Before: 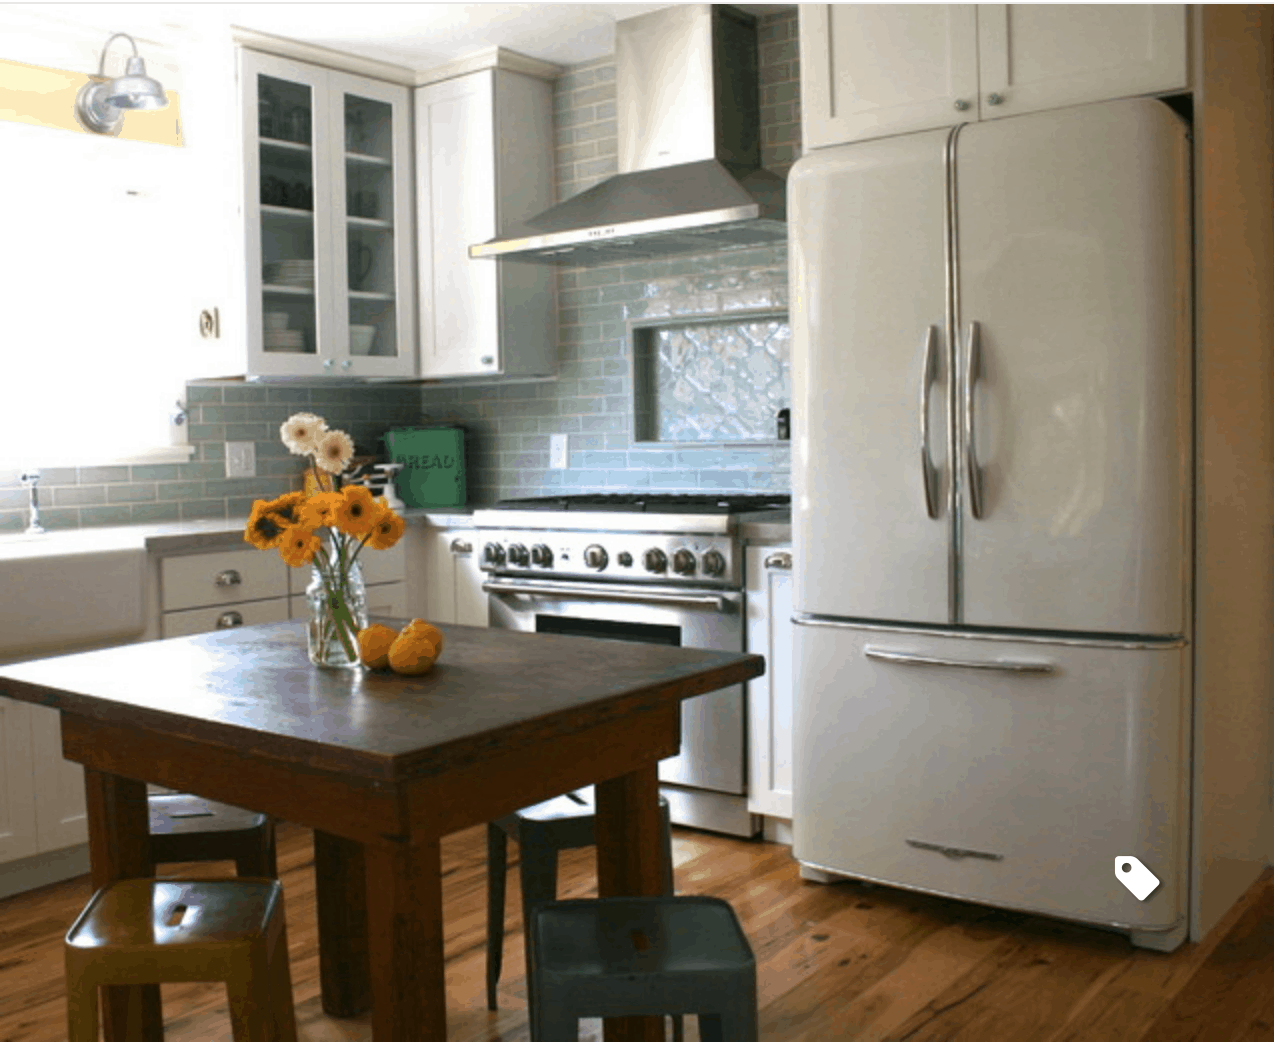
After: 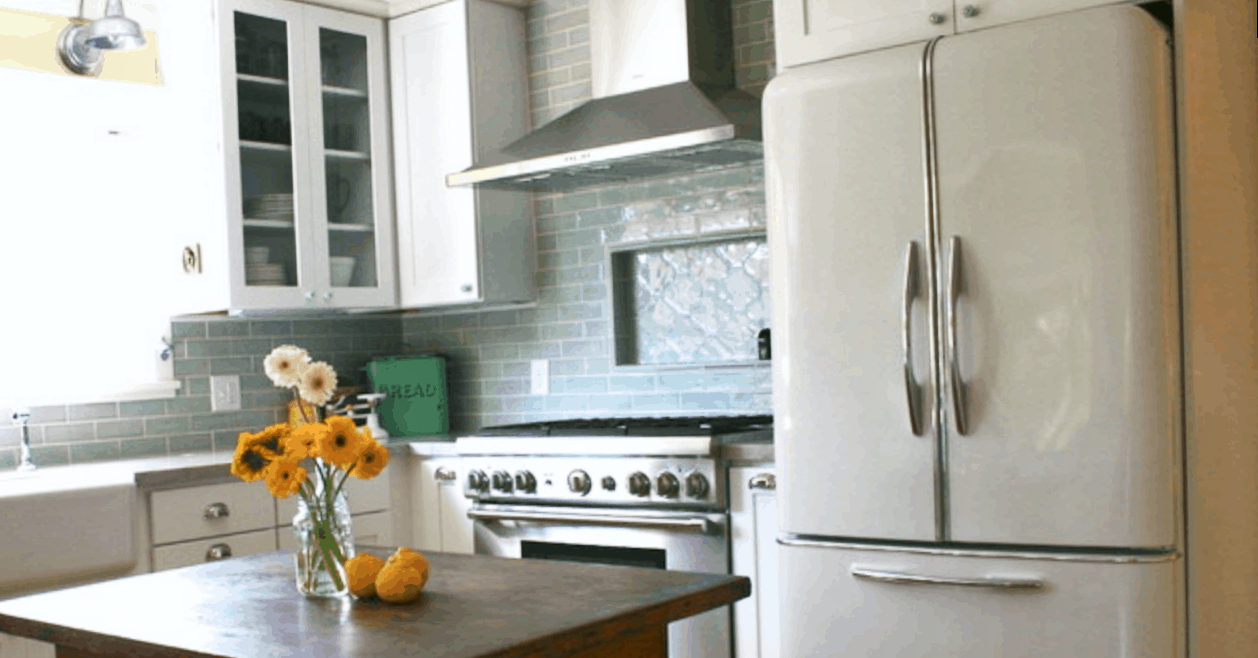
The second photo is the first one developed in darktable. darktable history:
base curve: curves: ch0 [(0, 0) (0.204, 0.334) (0.55, 0.733) (1, 1)], preserve colors none
white balance: red 0.982, blue 1.018
rotate and perspective: rotation -1.32°, lens shift (horizontal) -0.031, crop left 0.015, crop right 0.985, crop top 0.047, crop bottom 0.982
crop and rotate: top 4.848%, bottom 29.503%
shadows and highlights: soften with gaussian
